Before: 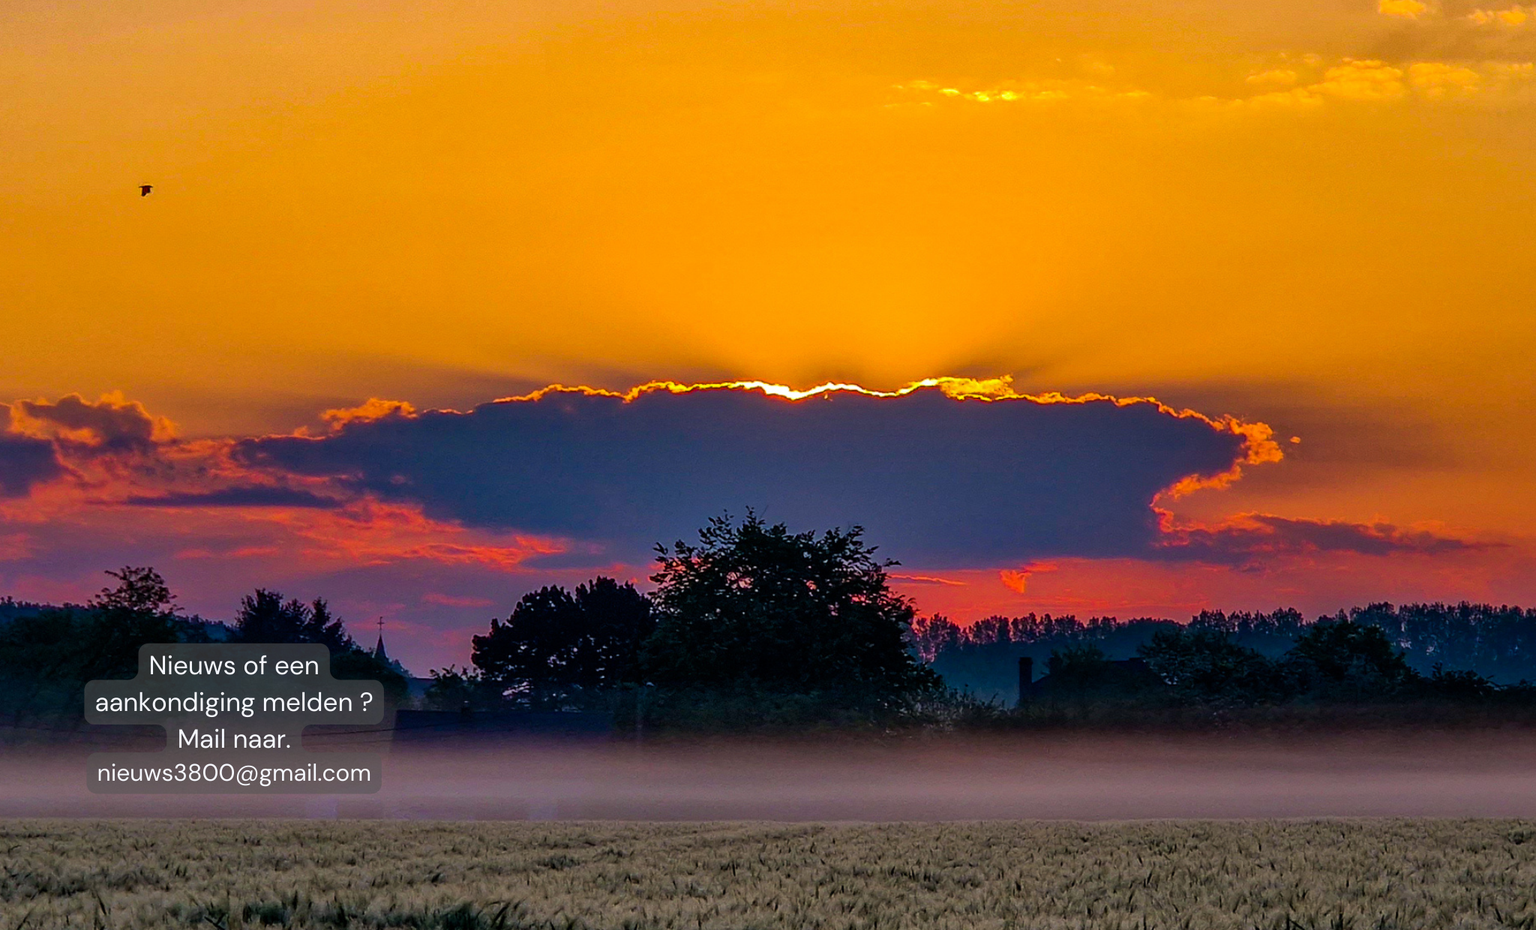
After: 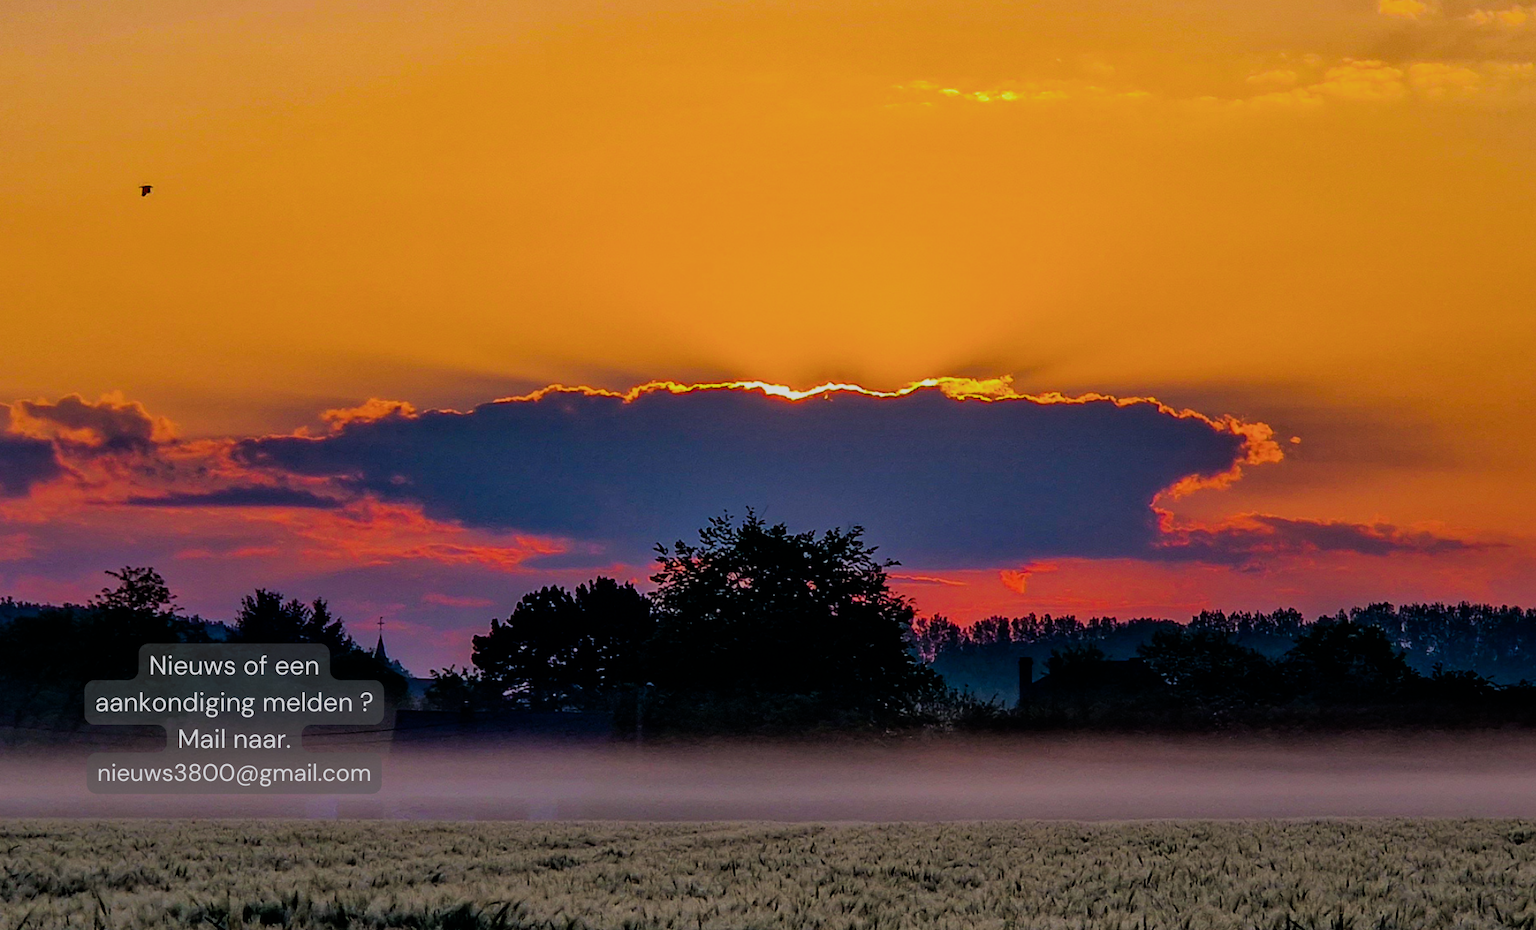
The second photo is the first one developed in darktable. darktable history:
filmic rgb: black relative exposure -7.71 EV, white relative exposure 4.38 EV, hardness 3.75, latitude 38.45%, contrast 0.965, highlights saturation mix 9.34%, shadows ↔ highlights balance 4.77%
